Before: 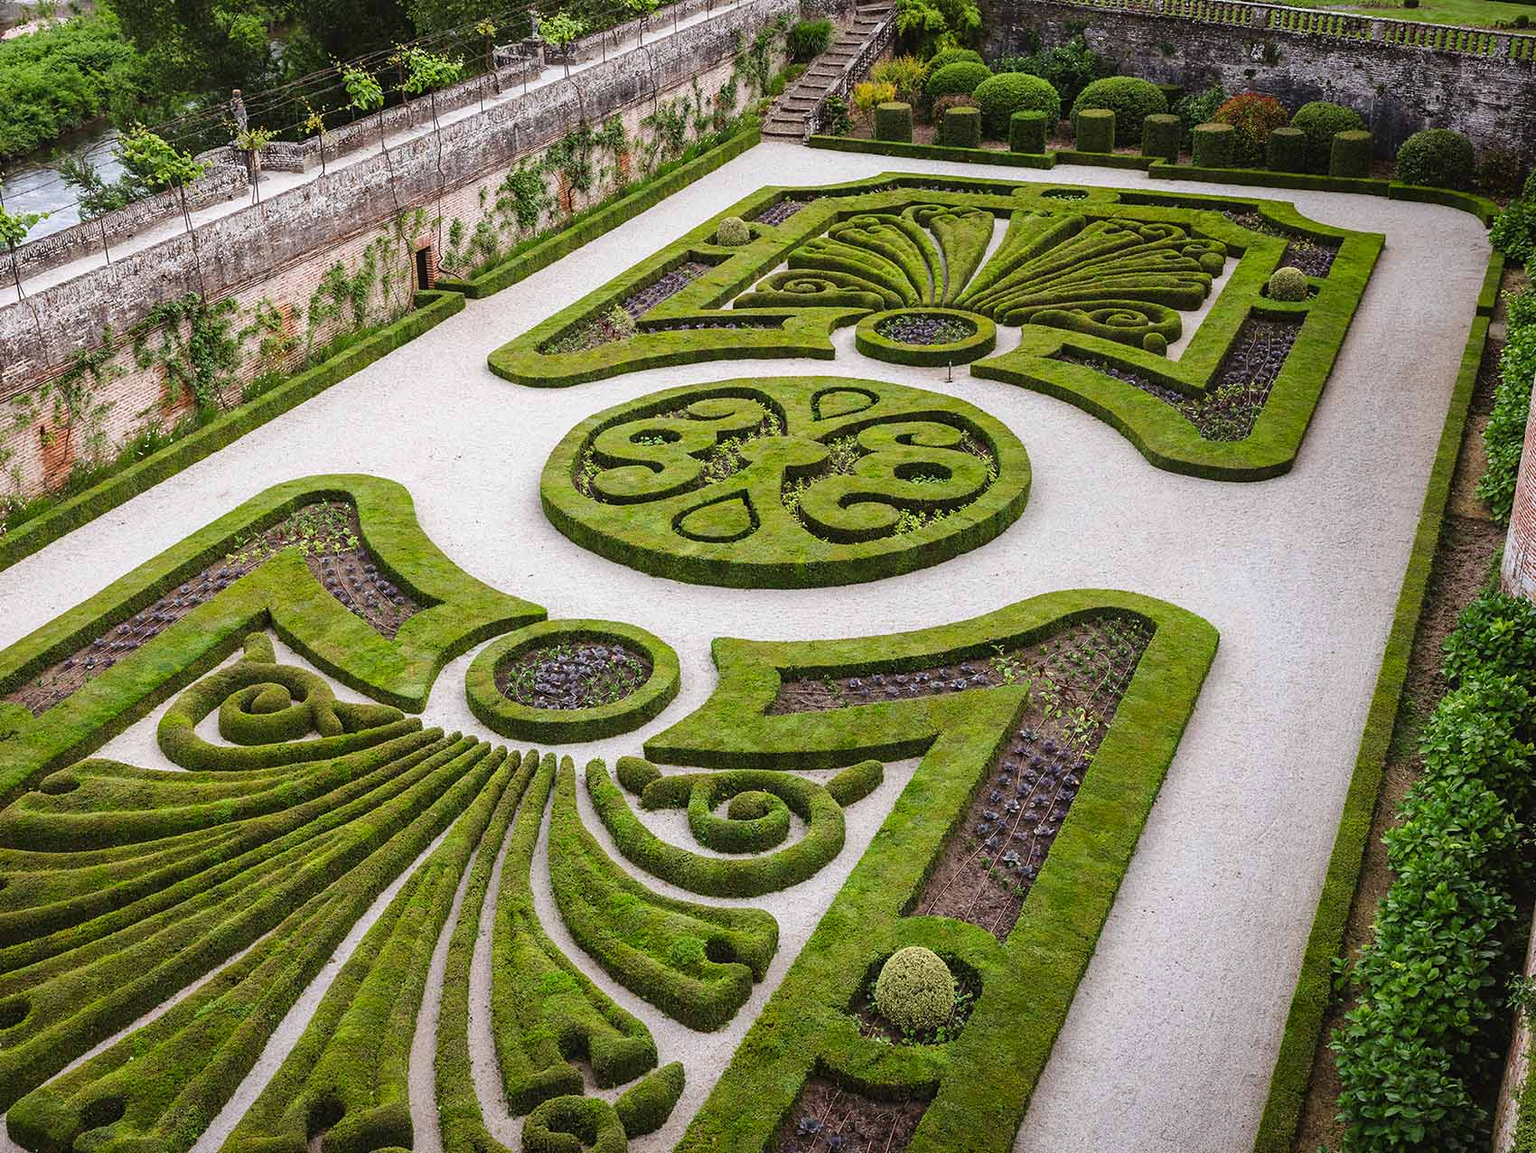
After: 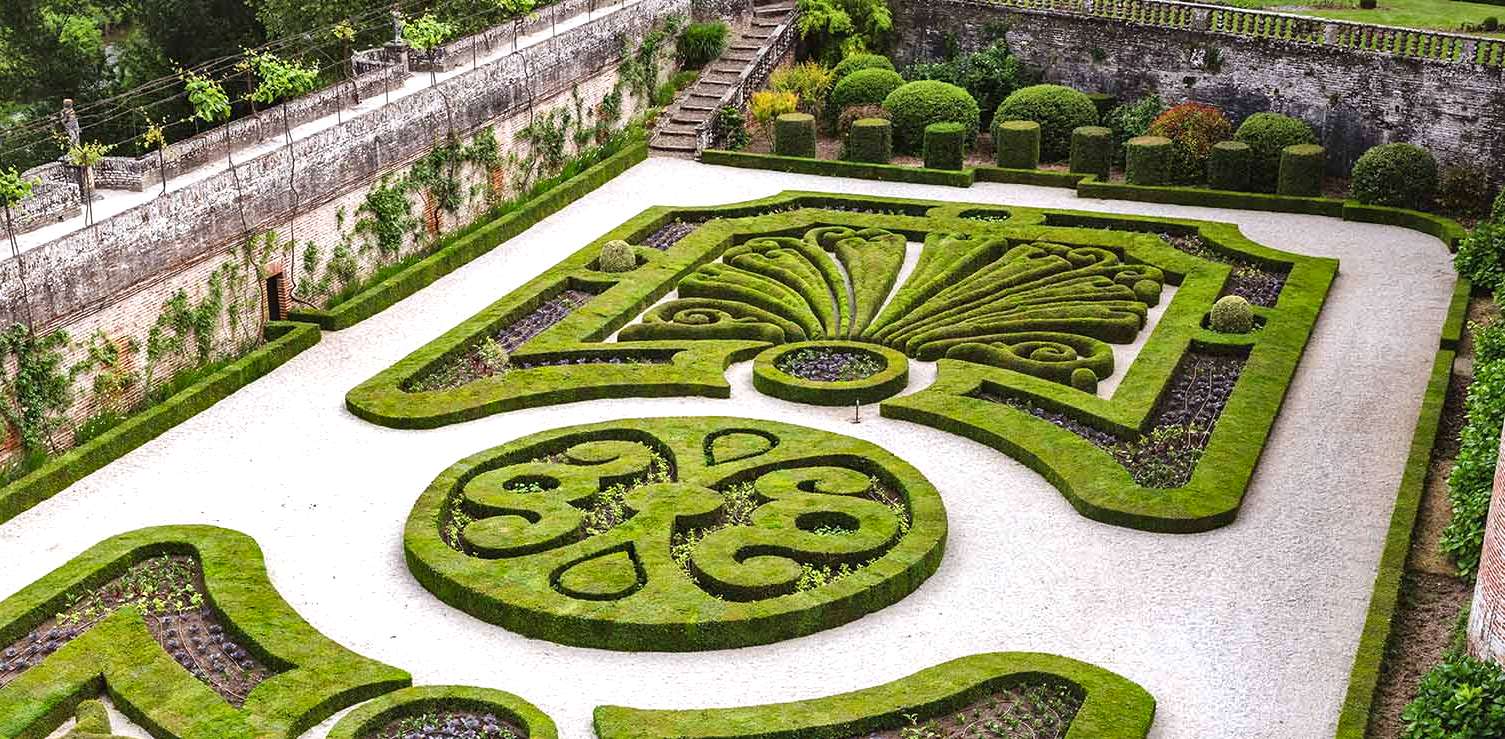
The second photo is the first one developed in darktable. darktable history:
exposure: exposure 0.449 EV, compensate highlight preservation false
local contrast: mode bilateral grid, contrast 20, coarseness 50, detail 119%, midtone range 0.2
shadows and highlights: soften with gaussian
crop and rotate: left 11.425%, bottom 42.076%
